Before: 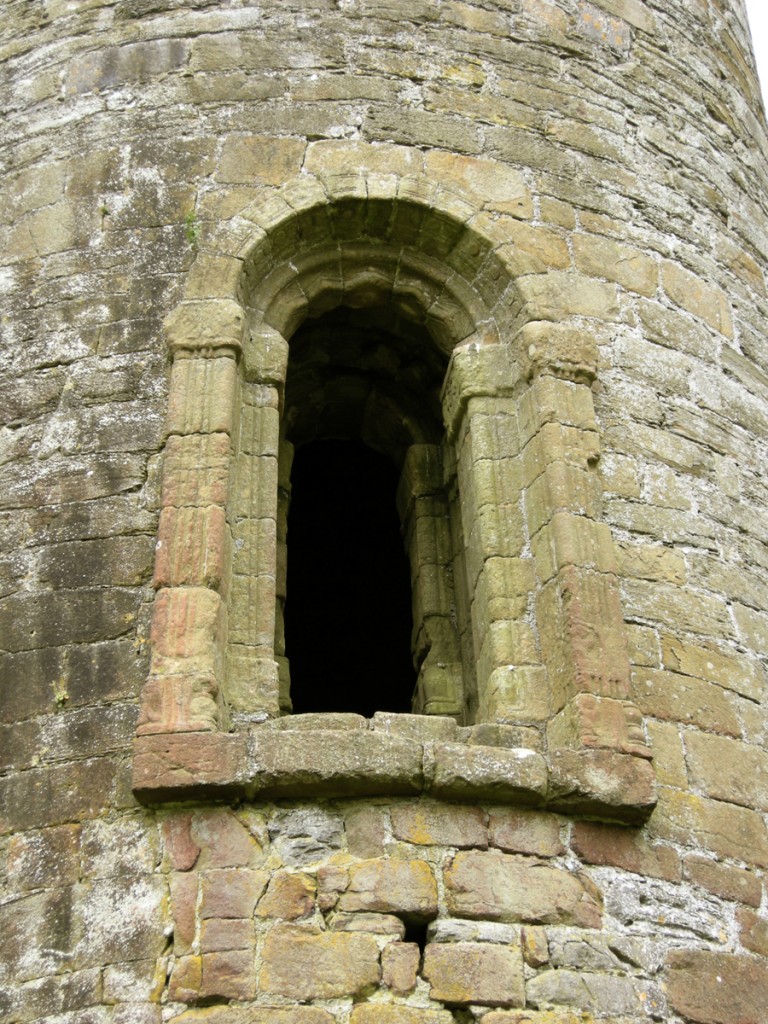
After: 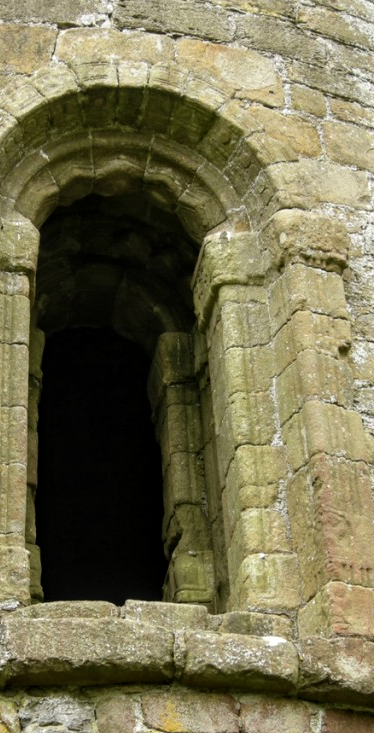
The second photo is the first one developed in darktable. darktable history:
crop: left 32.48%, top 10.991%, right 18.754%, bottom 17.409%
local contrast: on, module defaults
